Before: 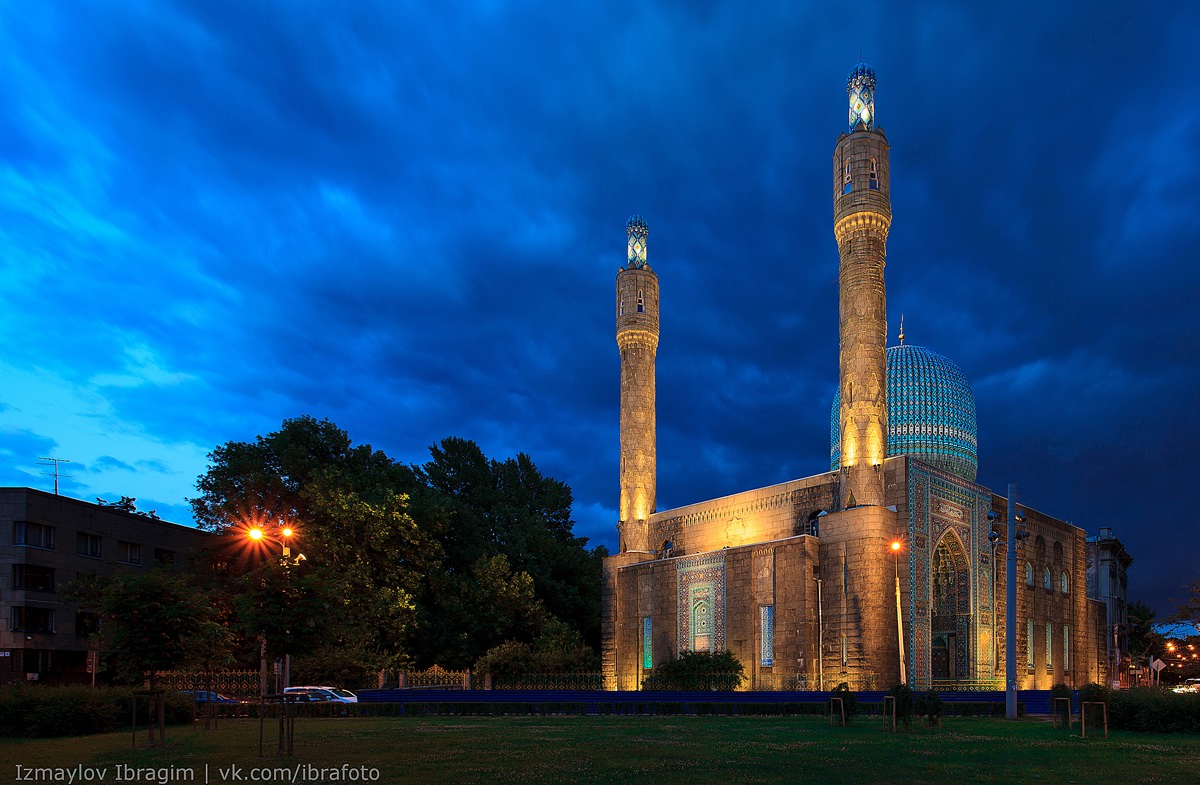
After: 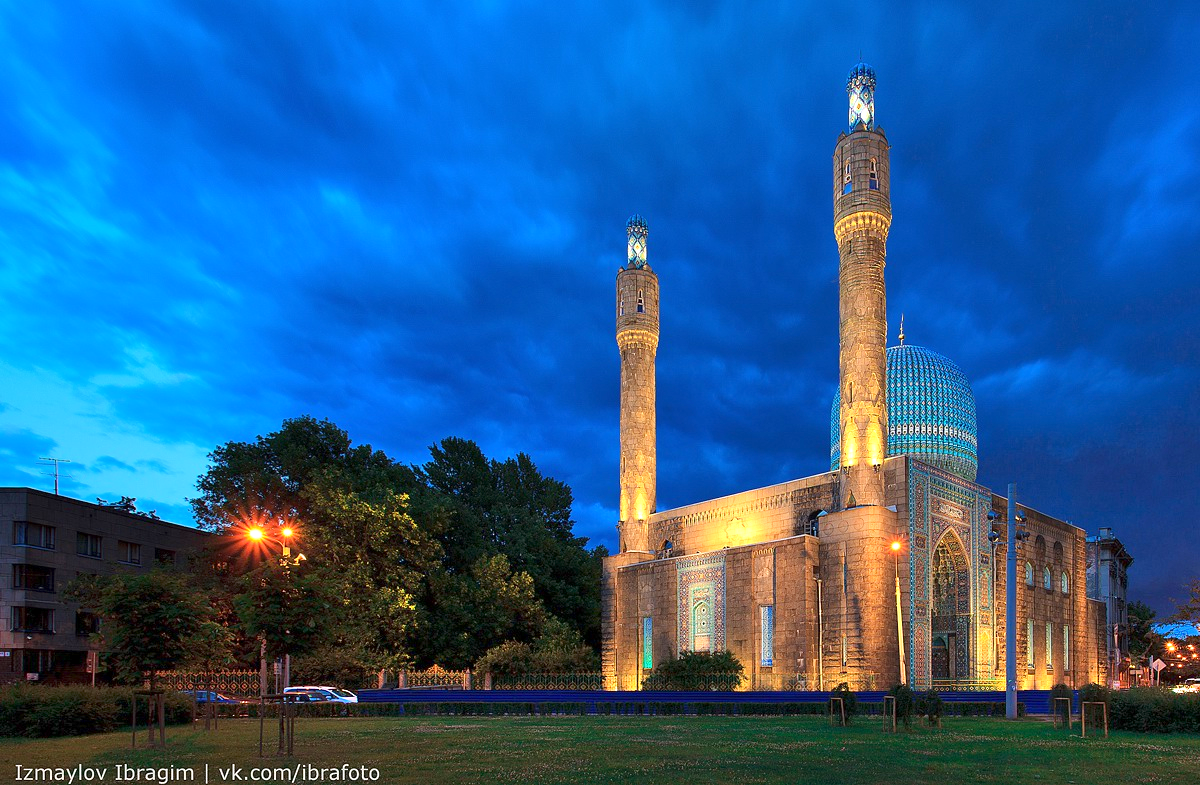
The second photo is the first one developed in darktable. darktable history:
tone equalizer: -8 EV 1.98 EV, -7 EV 1.99 EV, -6 EV 1.98 EV, -5 EV 1.99 EV, -4 EV 1.97 EV, -3 EV 1.47 EV, -2 EV 0.978 EV, -1 EV 0.488 EV, smoothing diameter 24.87%, edges refinement/feathering 8.47, preserve details guided filter
